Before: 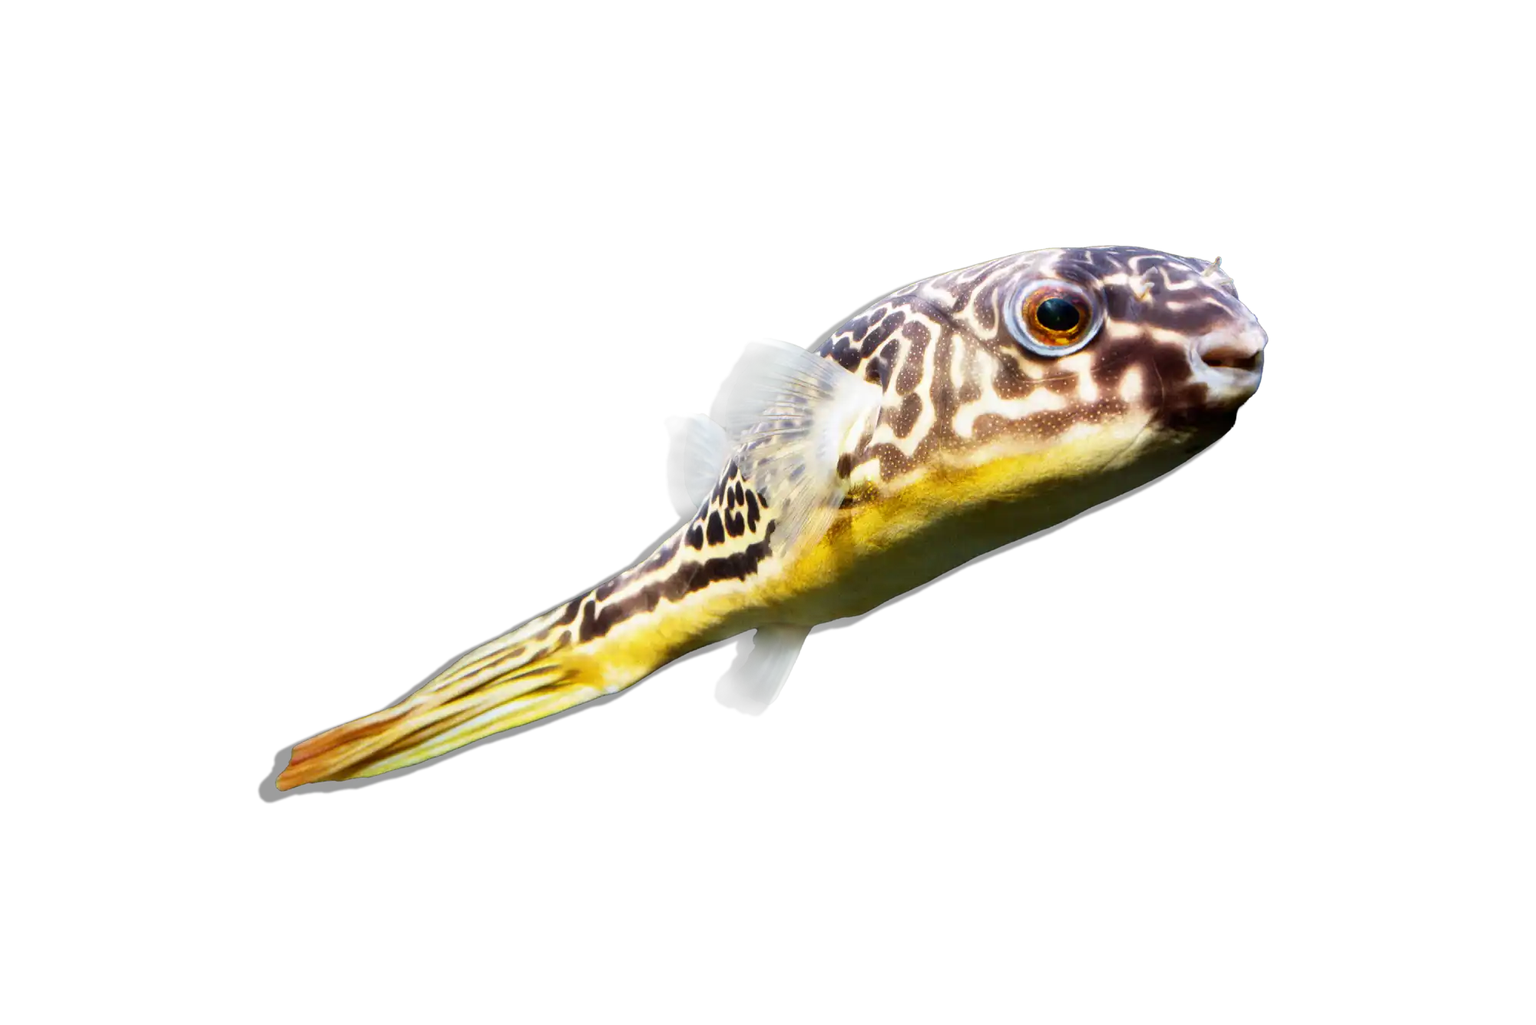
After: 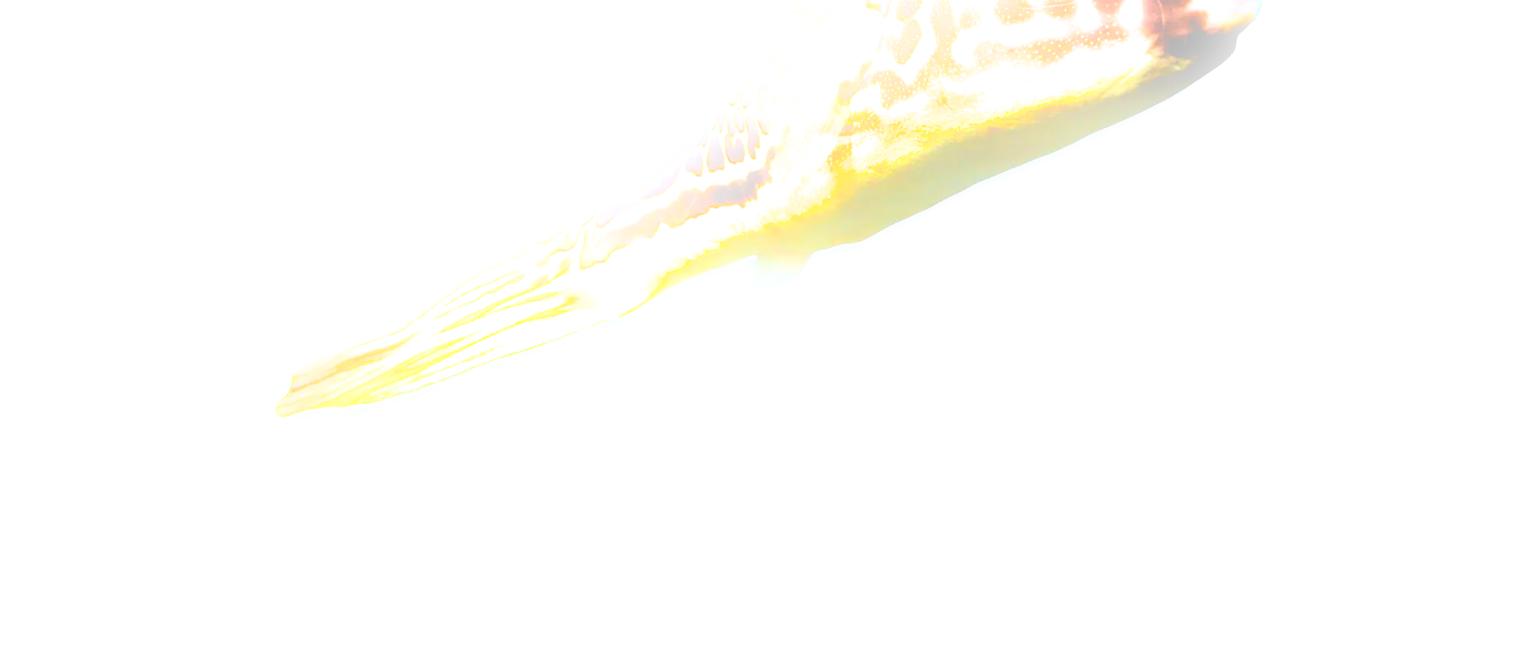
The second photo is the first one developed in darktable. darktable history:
white balance: red 0.98, blue 1.034
filmic rgb: black relative exposure -4 EV, white relative exposure 3 EV, hardness 3.02, contrast 1.5
crop and rotate: top 36.435%
bloom: on, module defaults
exposure: black level correction 0, exposure 1.45 EV, compensate exposure bias true, compensate highlight preservation false
